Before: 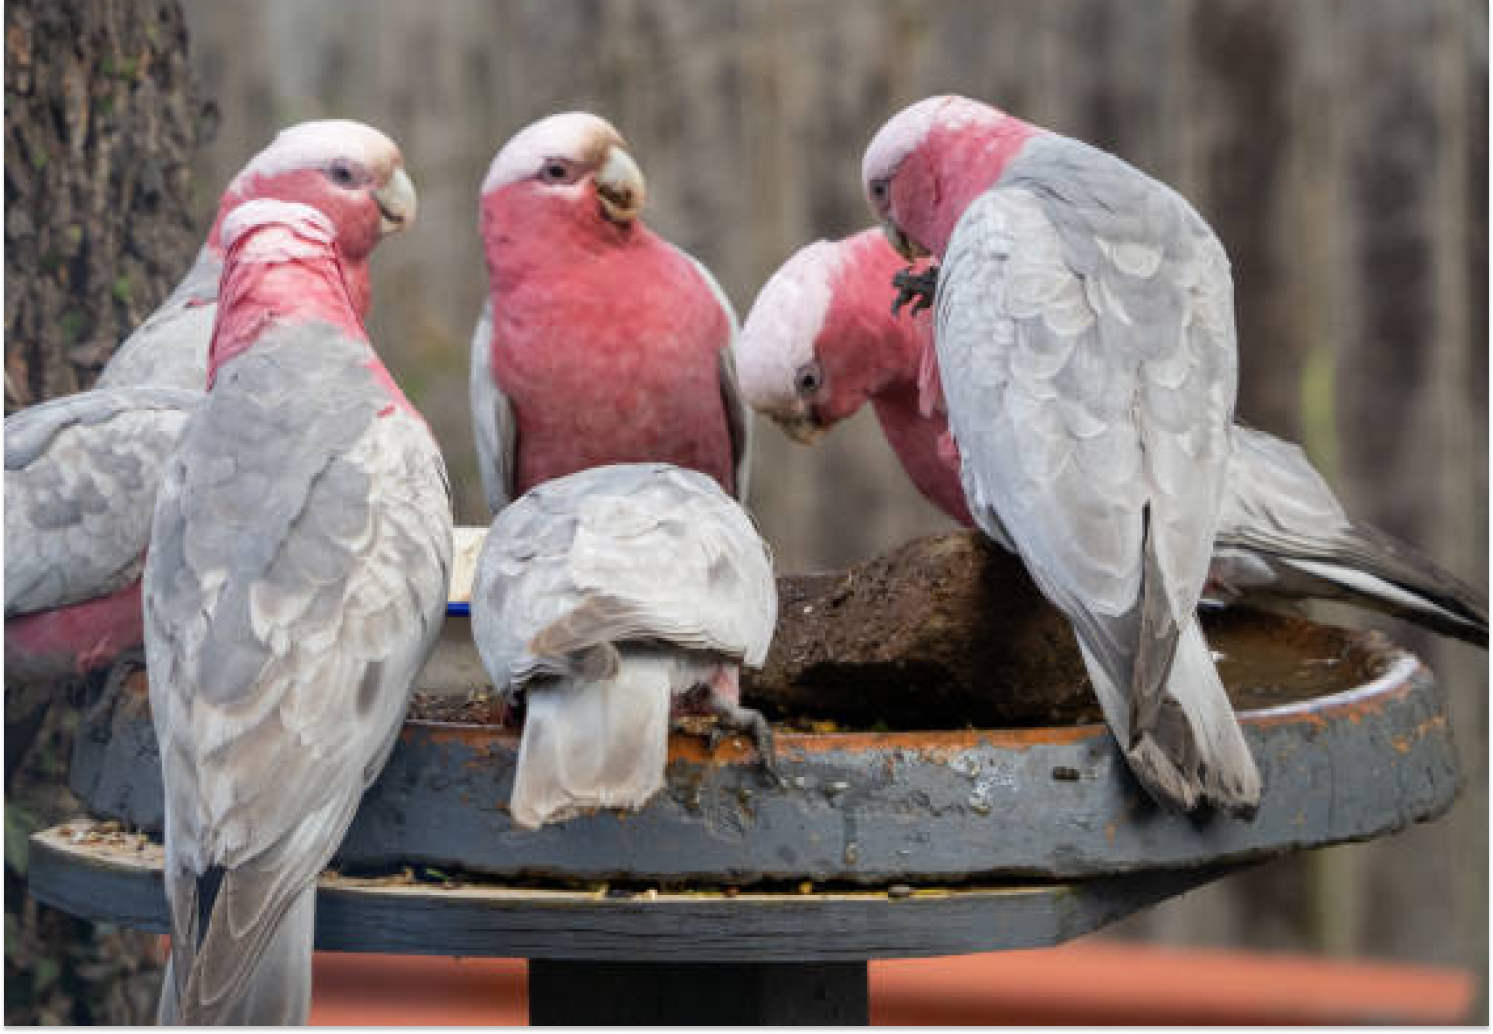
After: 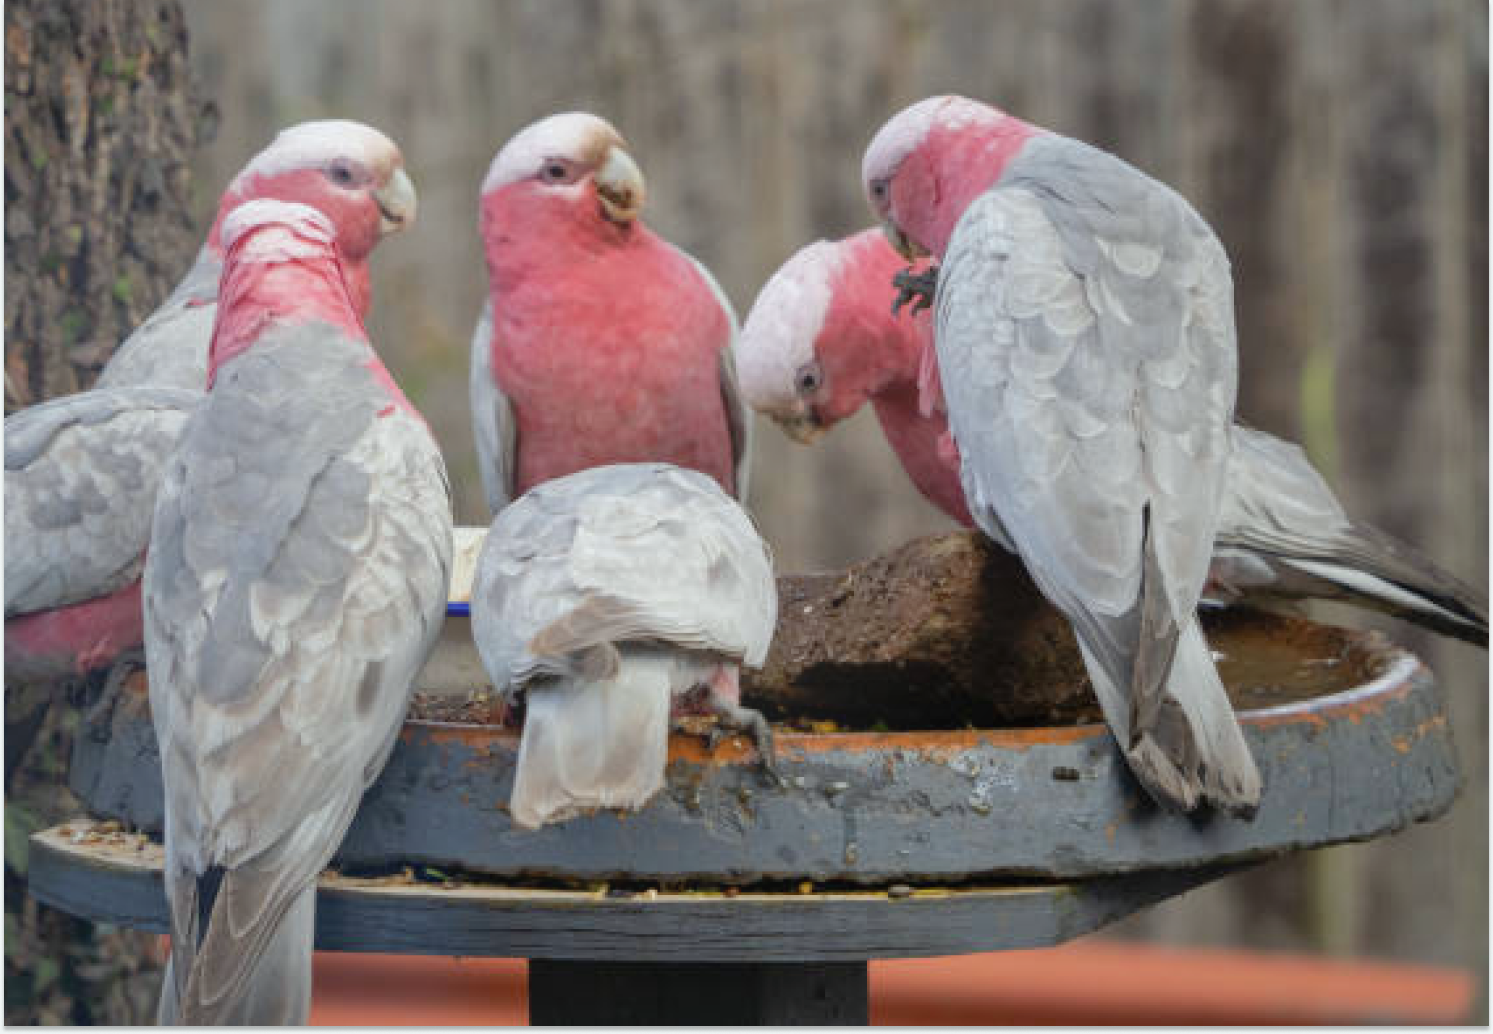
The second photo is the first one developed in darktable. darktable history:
bloom: size 38%, threshold 95%, strength 30%
white balance: red 0.978, blue 0.999
exposure: exposure 0.2 EV, compensate highlight preservation false
tone equalizer: -8 EV 0.25 EV, -7 EV 0.417 EV, -6 EV 0.417 EV, -5 EV 0.25 EV, -3 EV -0.25 EV, -2 EV -0.417 EV, -1 EV -0.417 EV, +0 EV -0.25 EV, edges refinement/feathering 500, mask exposure compensation -1.57 EV, preserve details guided filter
